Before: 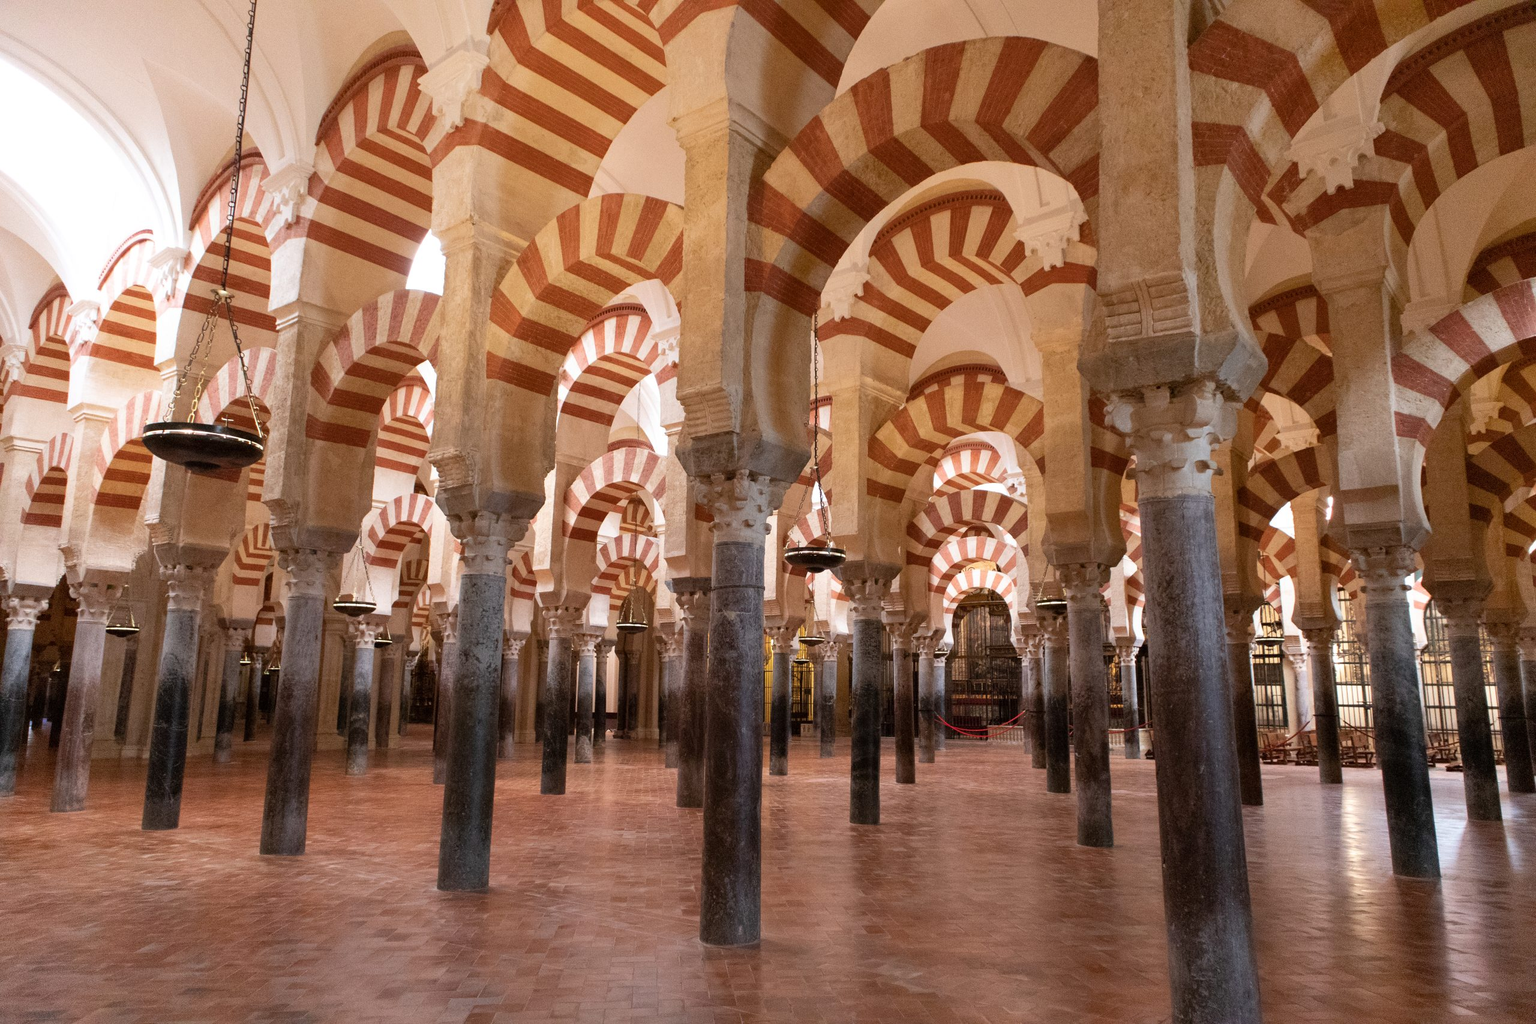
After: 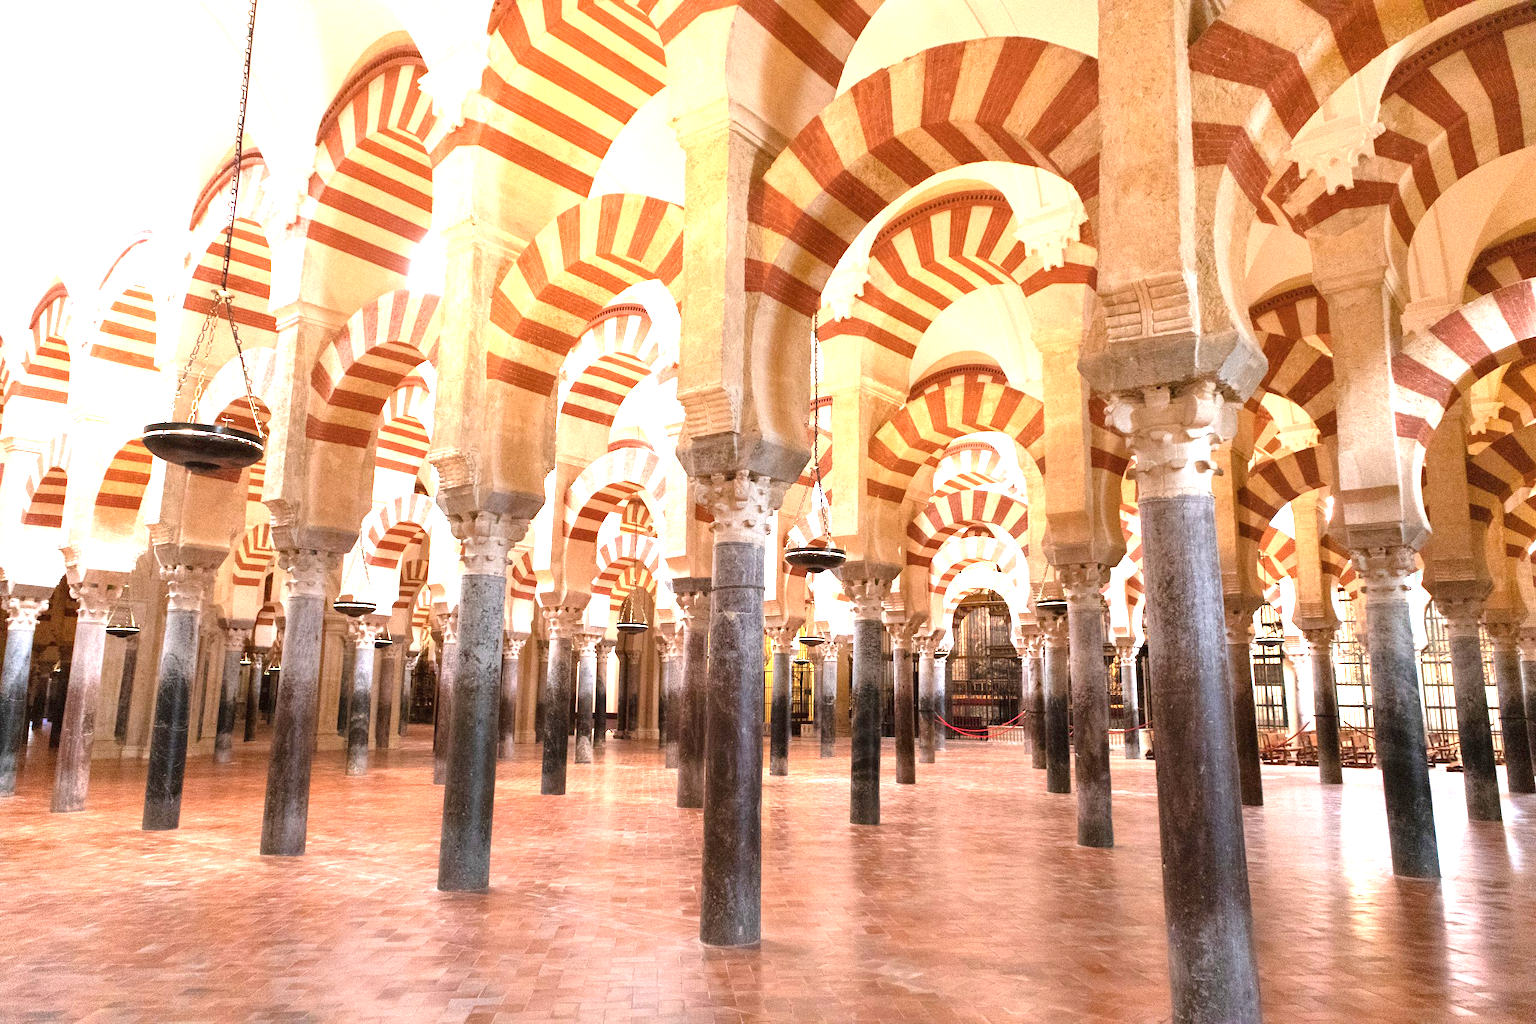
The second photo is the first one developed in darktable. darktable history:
exposure: black level correction 0, exposure 1.677 EV, compensate exposure bias true, compensate highlight preservation false
